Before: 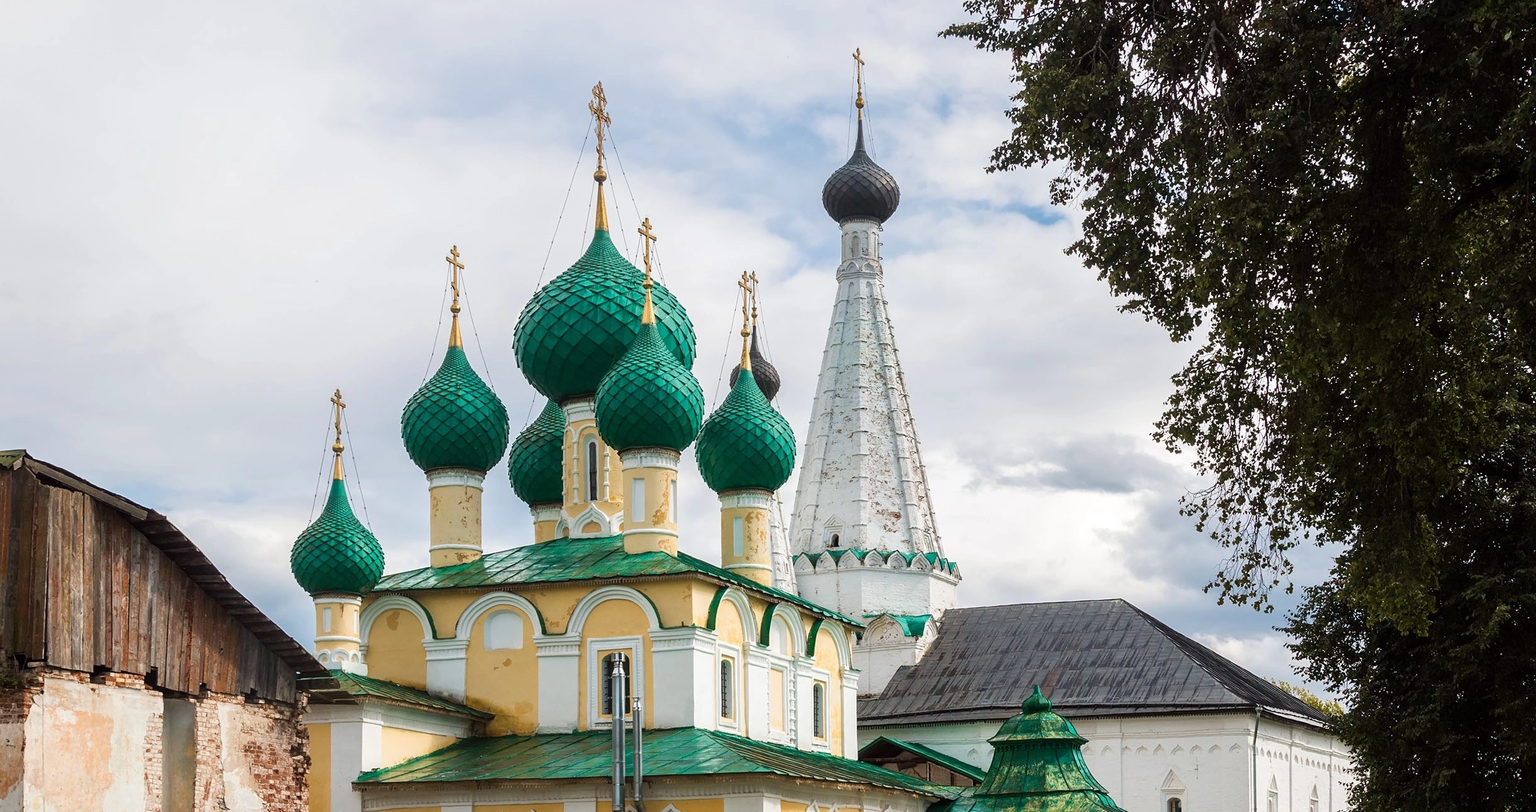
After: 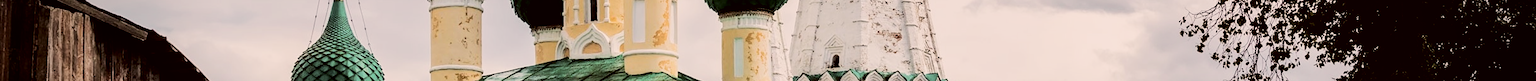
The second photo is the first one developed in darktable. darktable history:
filmic rgb: black relative exposure -5 EV, hardness 2.88, contrast 1.4, highlights saturation mix -30%
color correction: highlights a* 6.27, highlights b* 8.19, shadows a* 5.94, shadows b* 7.23, saturation 0.9
vignetting: fall-off start 70.97%, brightness -0.584, saturation -0.118, width/height ratio 1.333
local contrast: highlights 100%, shadows 100%, detail 120%, midtone range 0.2
levels: levels [0, 0.492, 0.984]
crop and rotate: top 59.084%, bottom 30.916%
tone curve: curves: ch0 [(0, 0) (0.052, 0.018) (0.236, 0.207) (0.41, 0.417) (0.485, 0.518) (0.54, 0.584) (0.625, 0.666) (0.845, 0.828) (0.994, 0.964)]; ch1 [(0, 0.055) (0.15, 0.117) (0.317, 0.34) (0.382, 0.408) (0.434, 0.441) (0.472, 0.479) (0.498, 0.501) (0.557, 0.558) (0.616, 0.59) (0.739, 0.7) (0.873, 0.857) (1, 0.928)]; ch2 [(0, 0) (0.352, 0.403) (0.447, 0.466) (0.482, 0.482) (0.528, 0.526) (0.586, 0.577) (0.618, 0.621) (0.785, 0.747) (1, 1)], color space Lab, independent channels, preserve colors none
